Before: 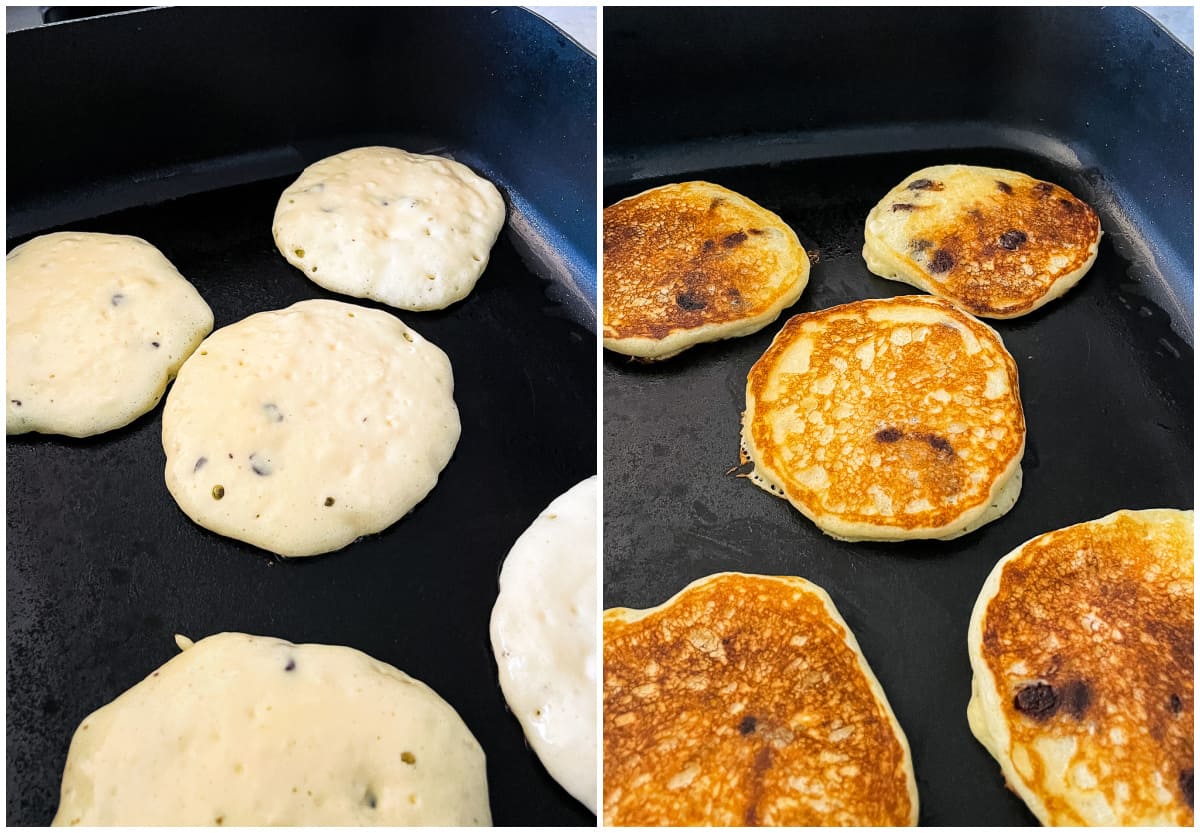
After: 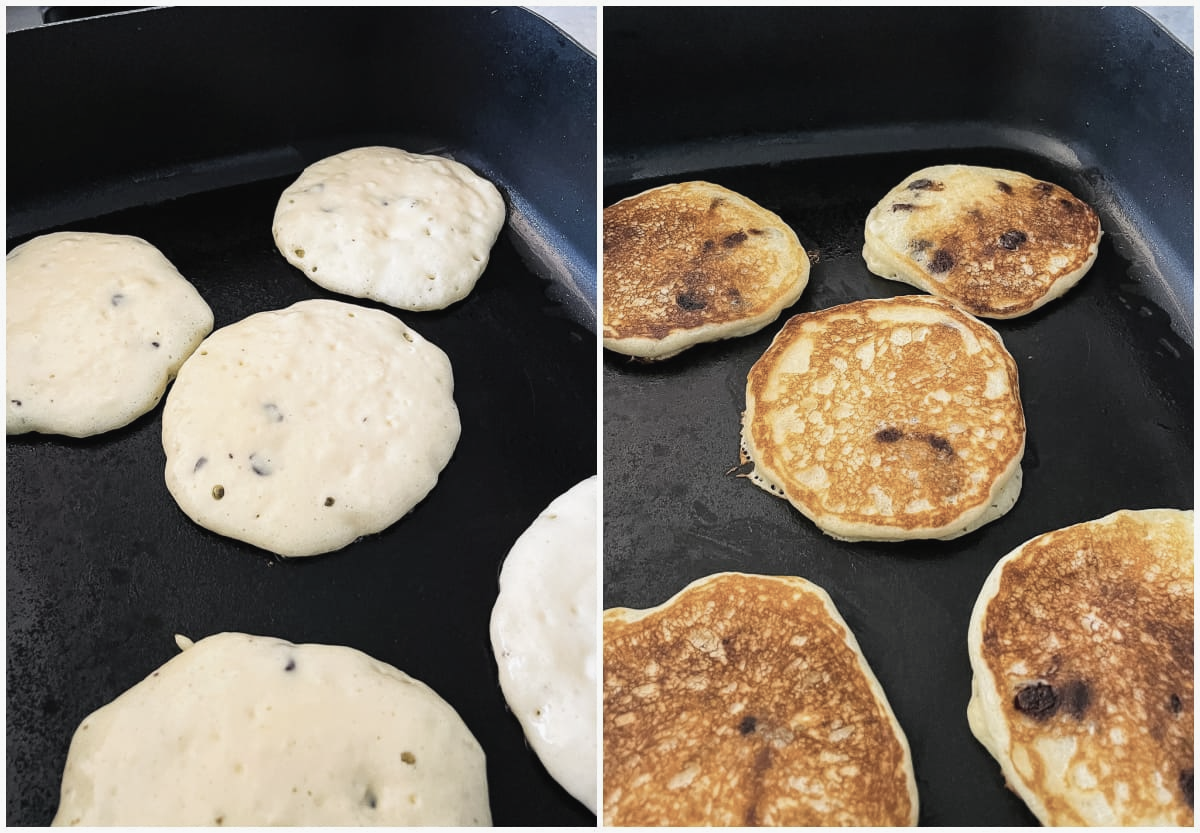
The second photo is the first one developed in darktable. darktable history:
contrast brightness saturation: contrast -0.05, saturation -0.41
